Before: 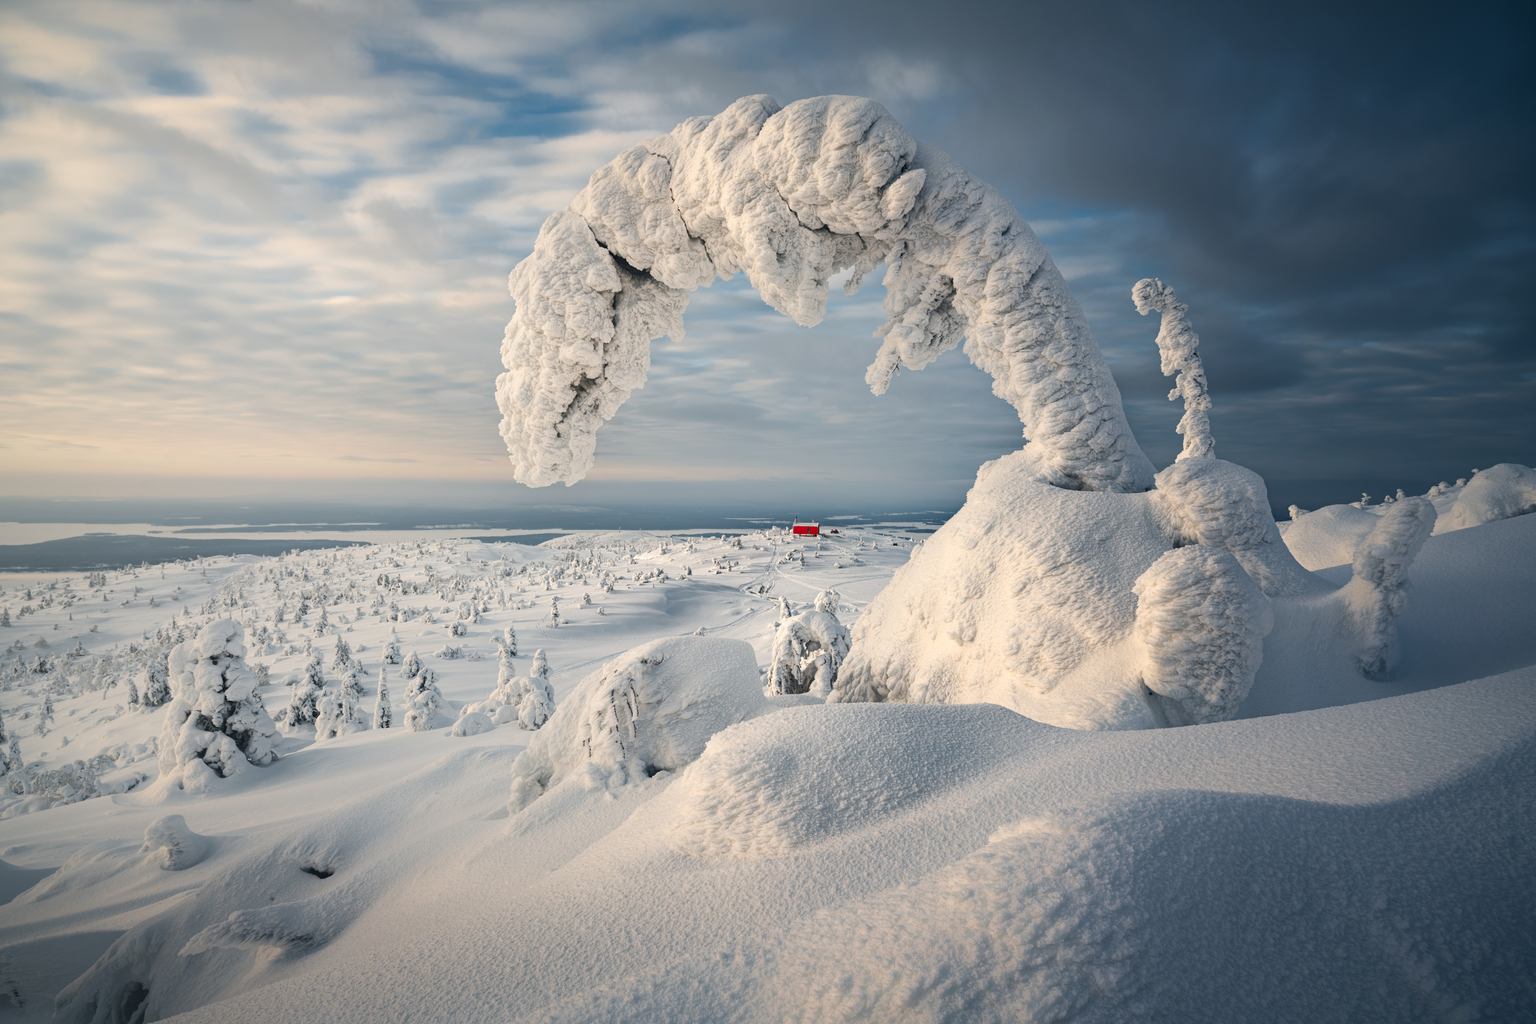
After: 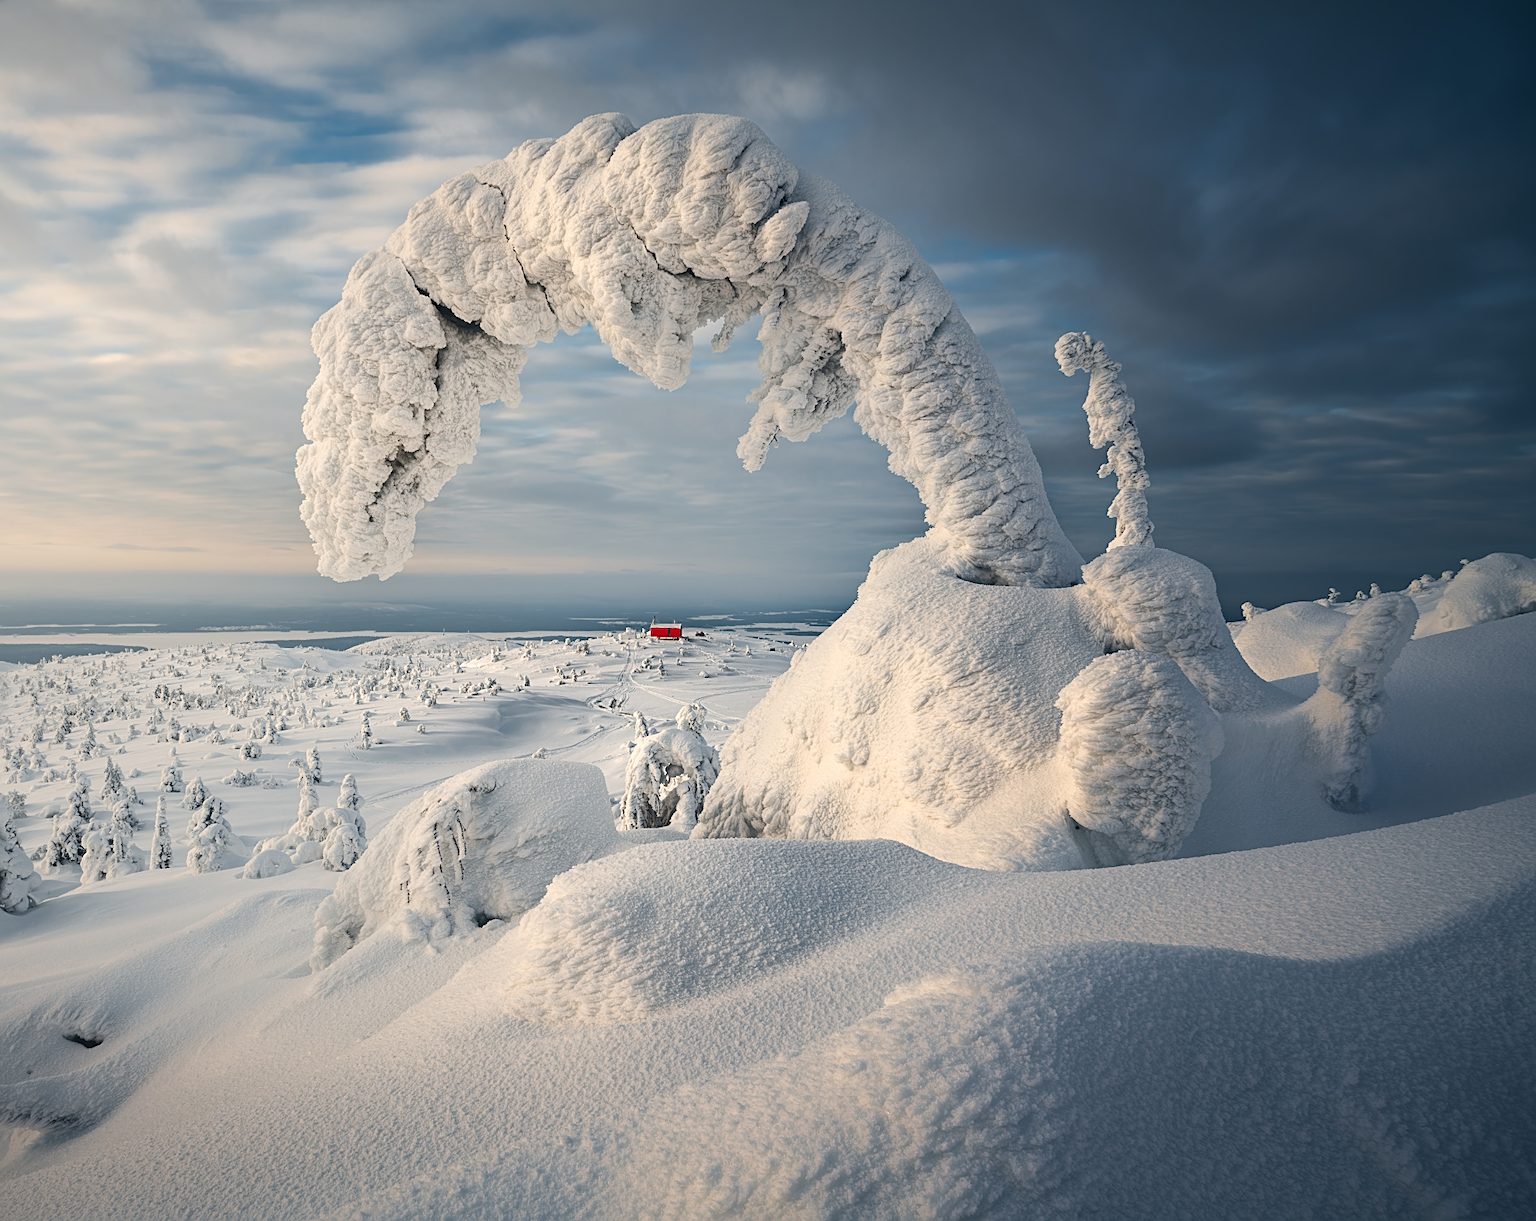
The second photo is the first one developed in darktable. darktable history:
sharpen: on, module defaults
crop: left 16.145%
